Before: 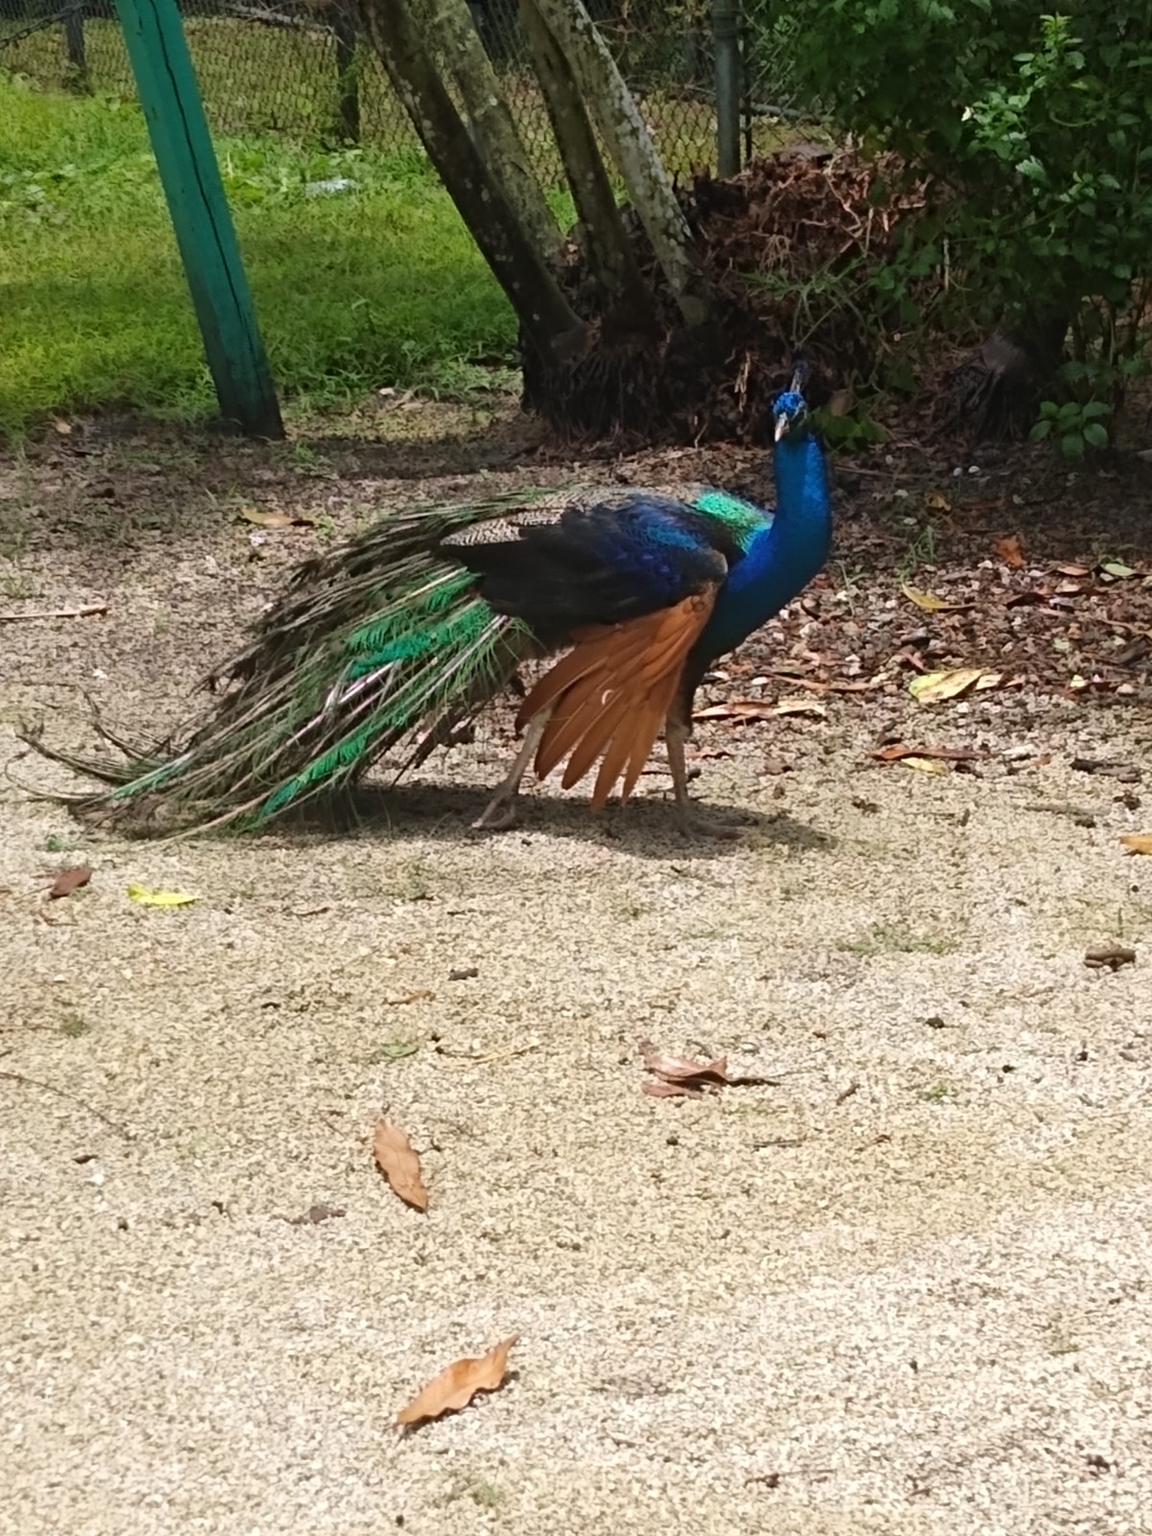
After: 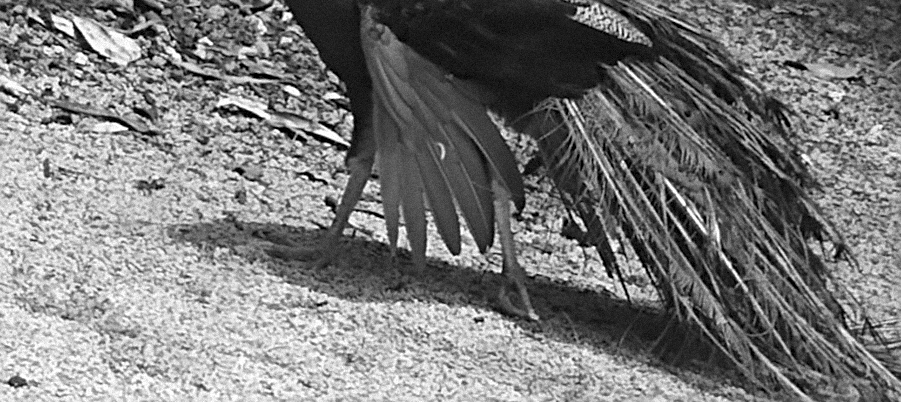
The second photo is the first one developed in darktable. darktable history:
monochrome: on, module defaults
crop and rotate: angle 16.12°, top 30.835%, bottom 35.653%
sharpen: on, module defaults
grain: mid-tones bias 0%
